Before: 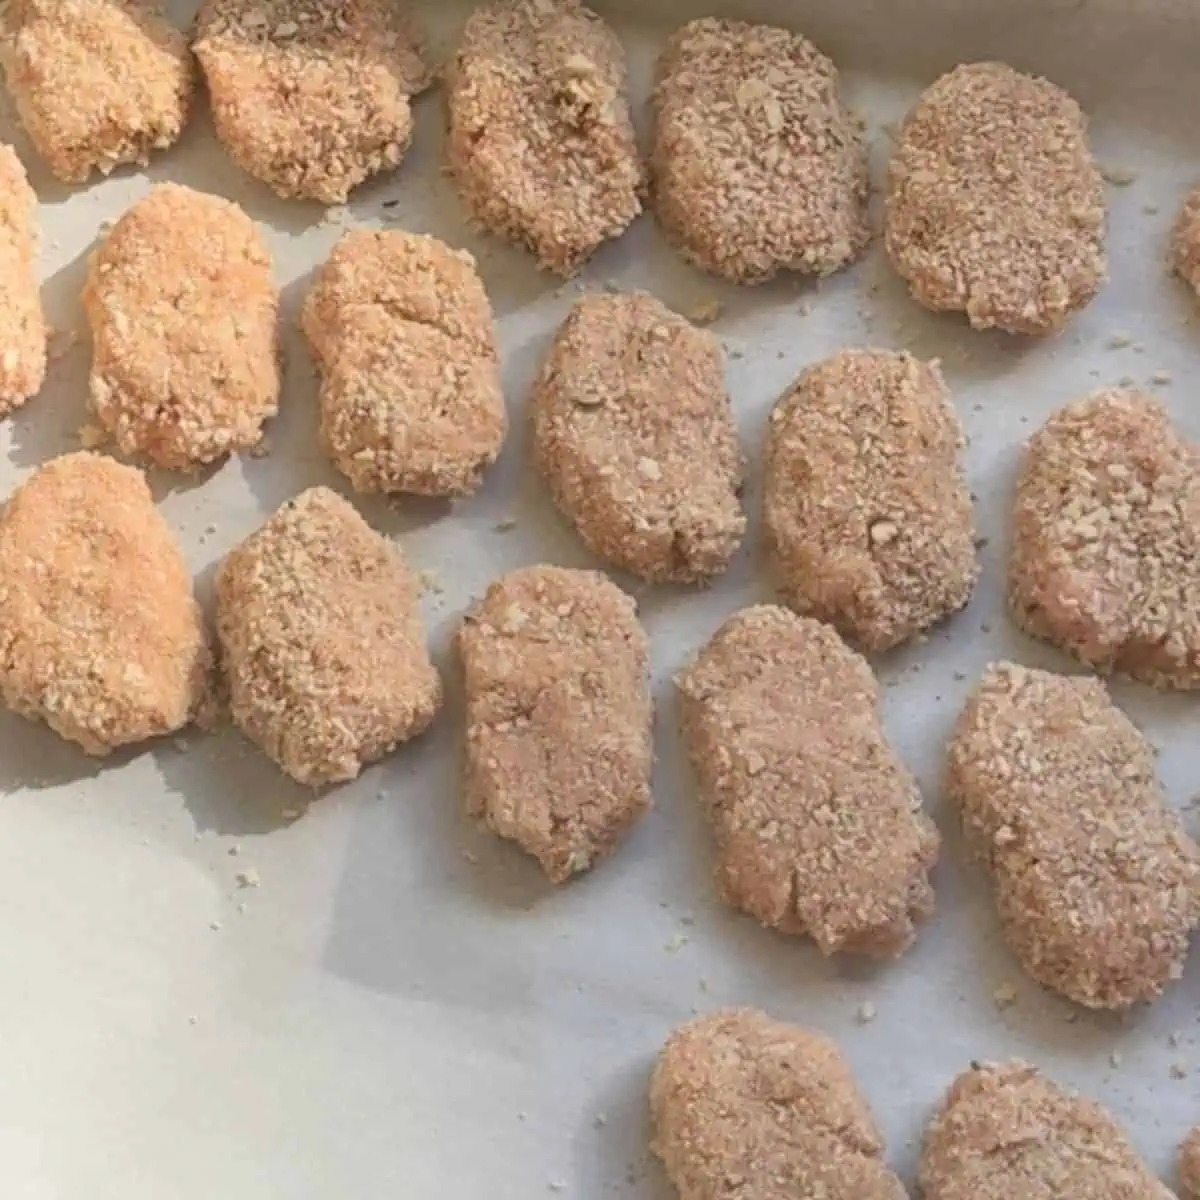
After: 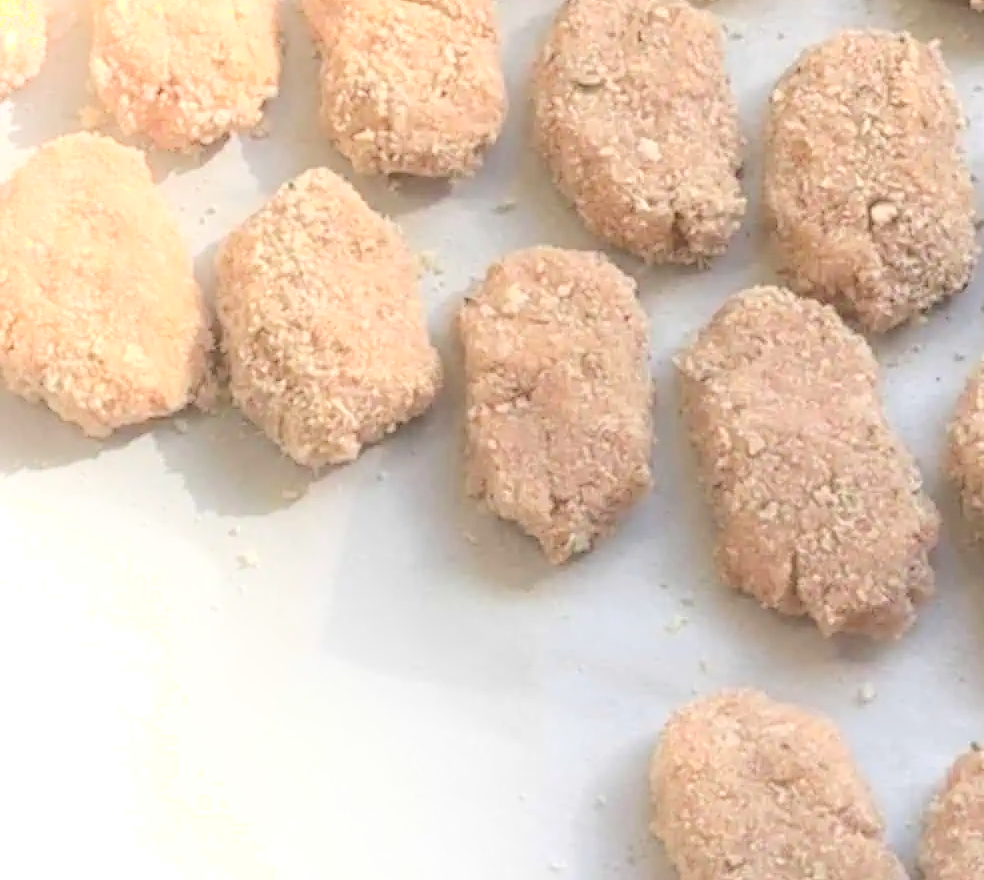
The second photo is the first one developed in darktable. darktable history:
crop: top 26.652%, right 17.961%
exposure: exposure -0.154 EV, compensate highlight preservation false
tone equalizer: -8 EV -0.753 EV, -7 EV -0.665 EV, -6 EV -0.583 EV, -5 EV -0.368 EV, -3 EV 0.371 EV, -2 EV 0.6 EV, -1 EV 0.685 EV, +0 EV 0.746 EV, luminance estimator HSV value / RGB max
shadows and highlights: shadows -41.12, highlights 63.8, soften with gaussian
